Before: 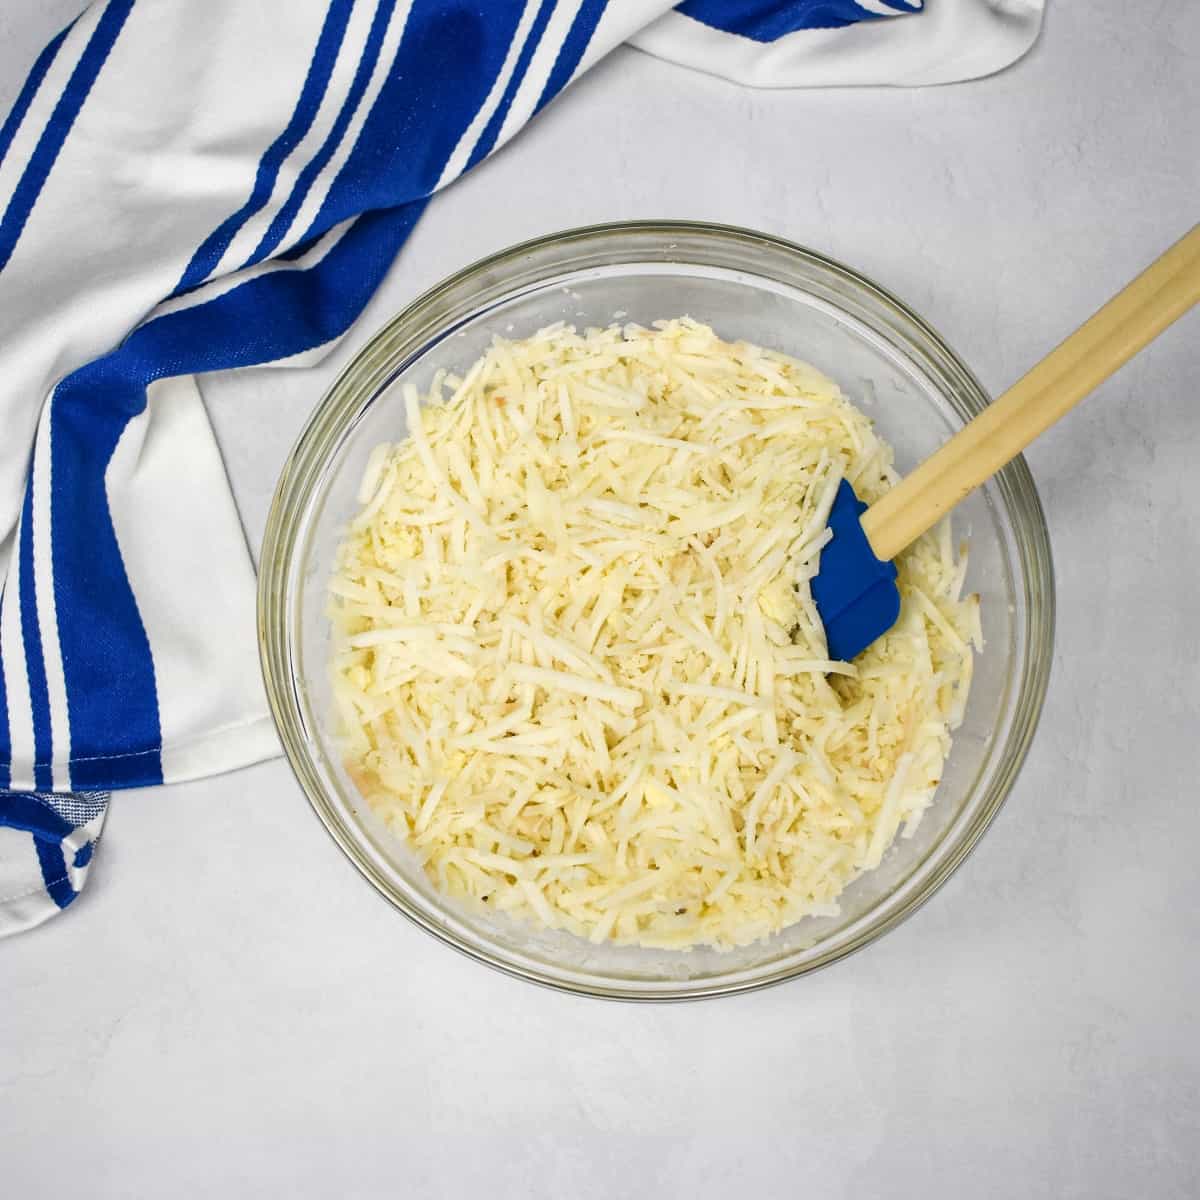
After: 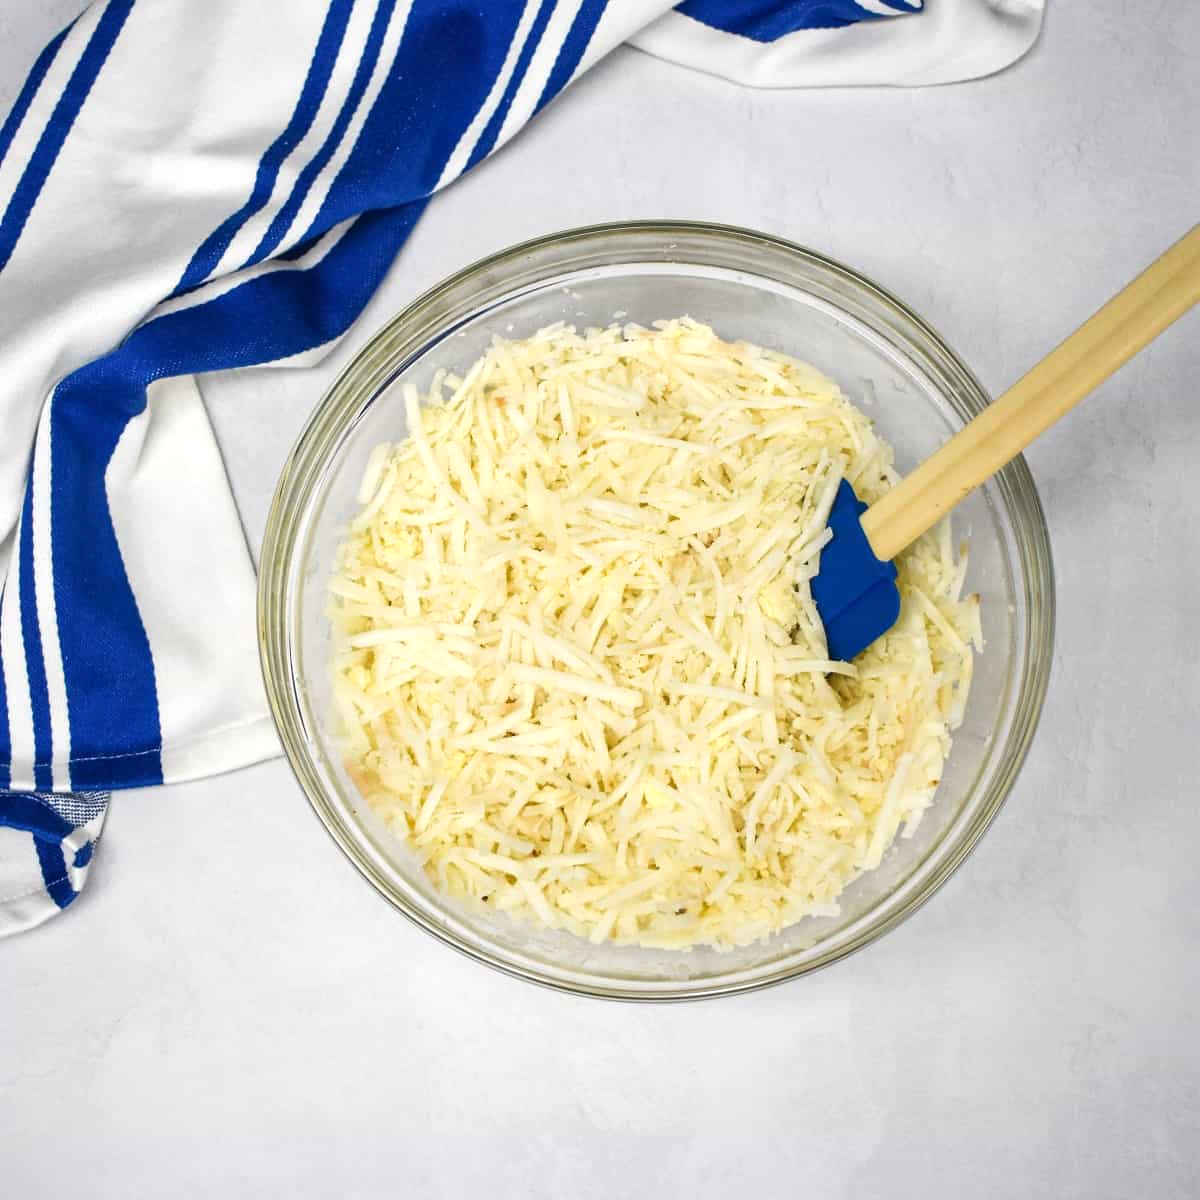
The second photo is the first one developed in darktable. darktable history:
exposure: exposure 0.212 EV, compensate highlight preservation false
